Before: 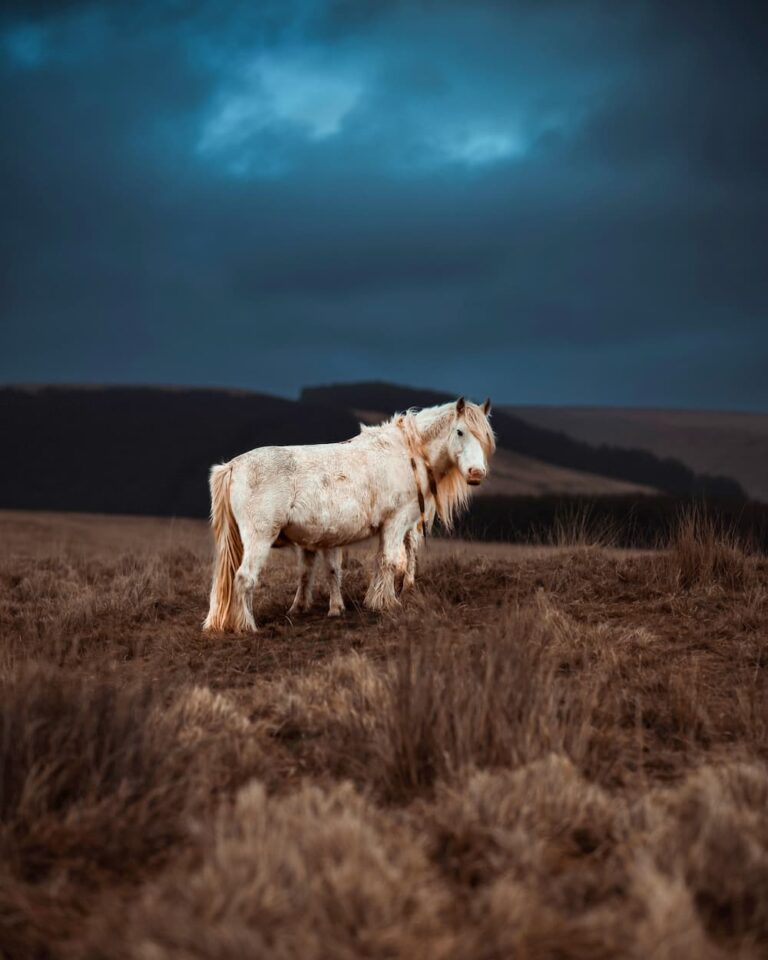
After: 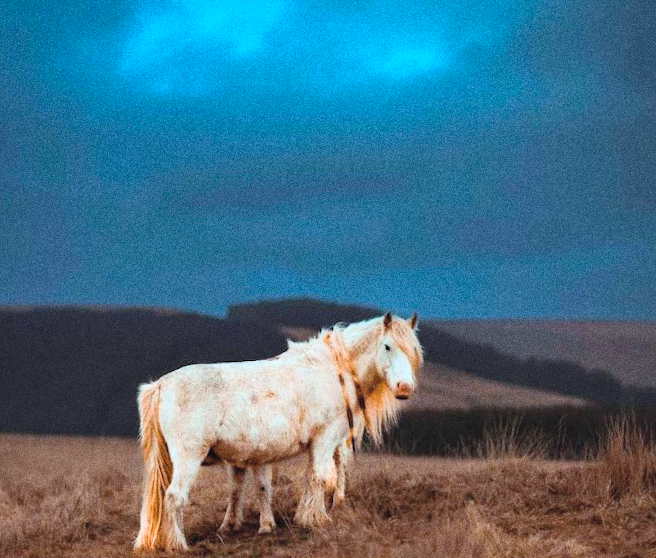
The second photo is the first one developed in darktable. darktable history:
crop and rotate: left 9.345%, top 7.22%, right 4.982%, bottom 32.331%
grain: coarseness 0.09 ISO, strength 40%
rotate and perspective: rotation -1°, crop left 0.011, crop right 0.989, crop top 0.025, crop bottom 0.975
color correction: highlights a* -4.18, highlights b* -10.81
color balance rgb: perceptual saturation grading › global saturation 30%, global vibrance 20%
contrast brightness saturation: contrast 0.1, brightness 0.3, saturation 0.14
